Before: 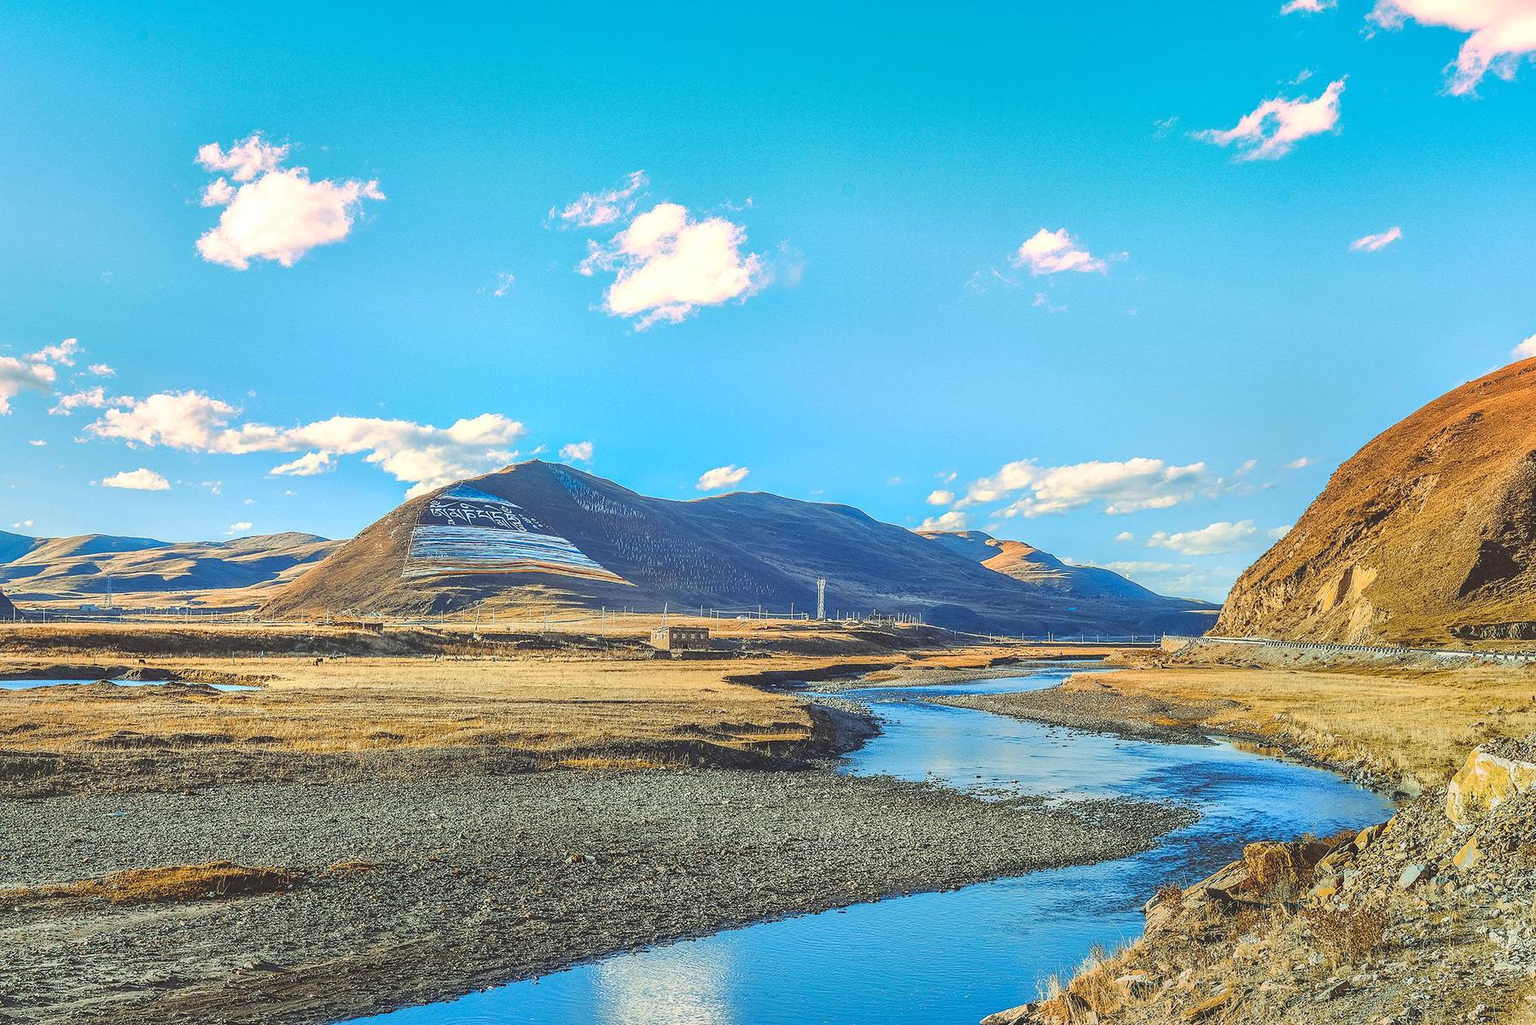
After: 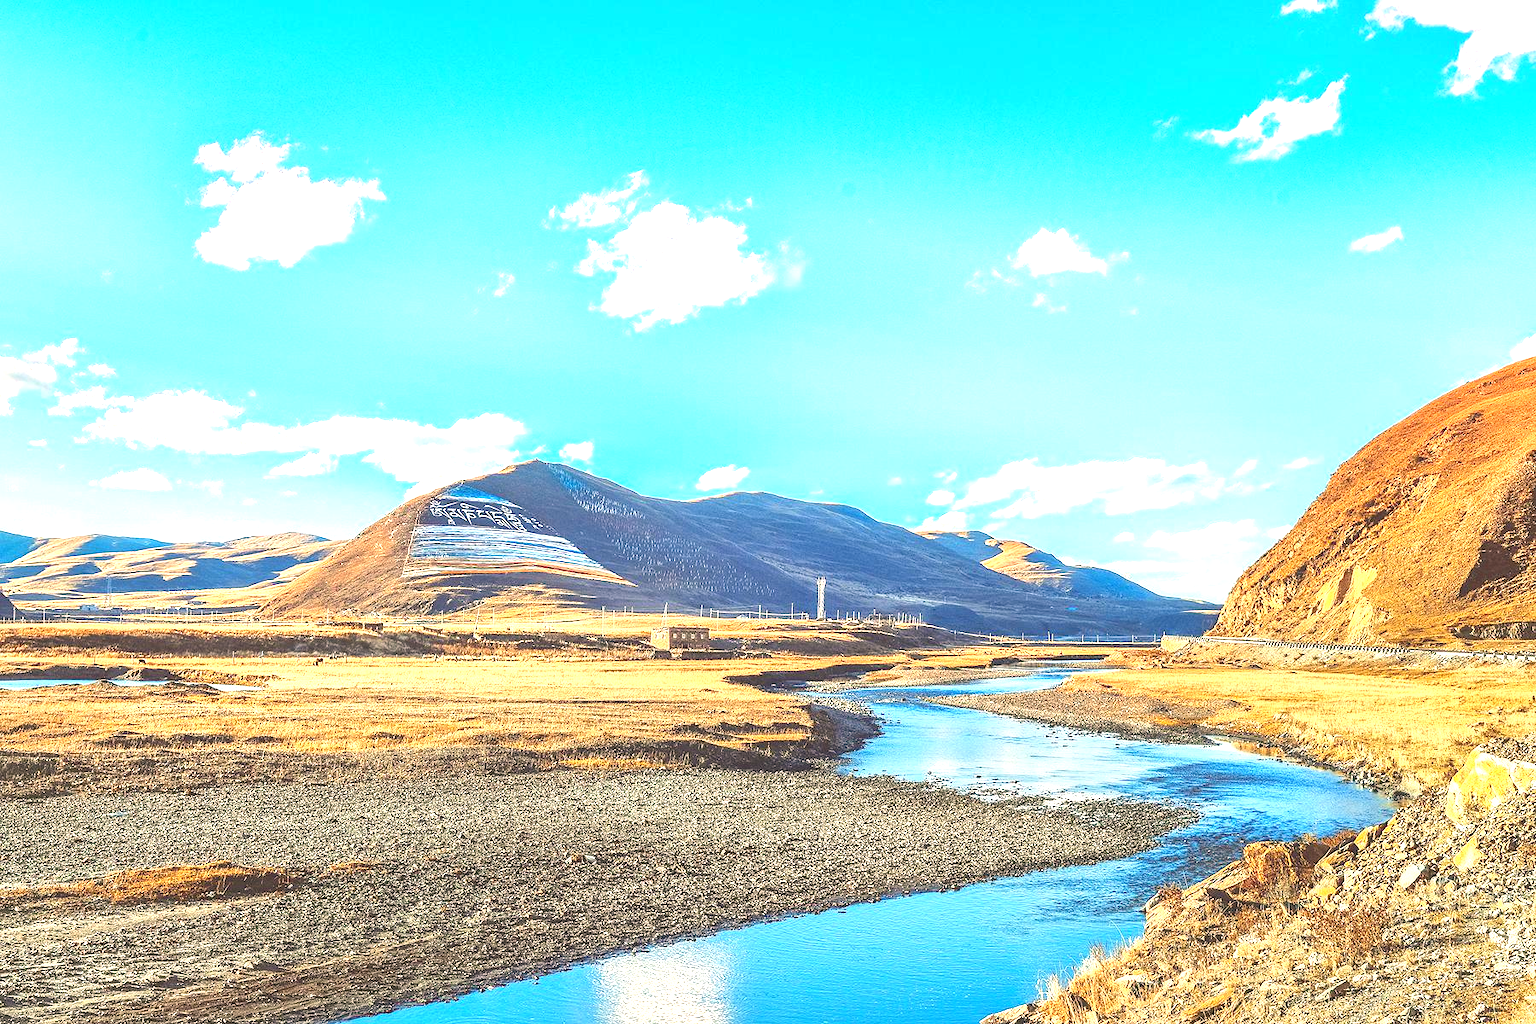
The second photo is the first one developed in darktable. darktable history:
exposure: black level correction 0, exposure 1 EV, compensate exposure bias true, compensate highlight preservation false
white balance: red 1.127, blue 0.943
